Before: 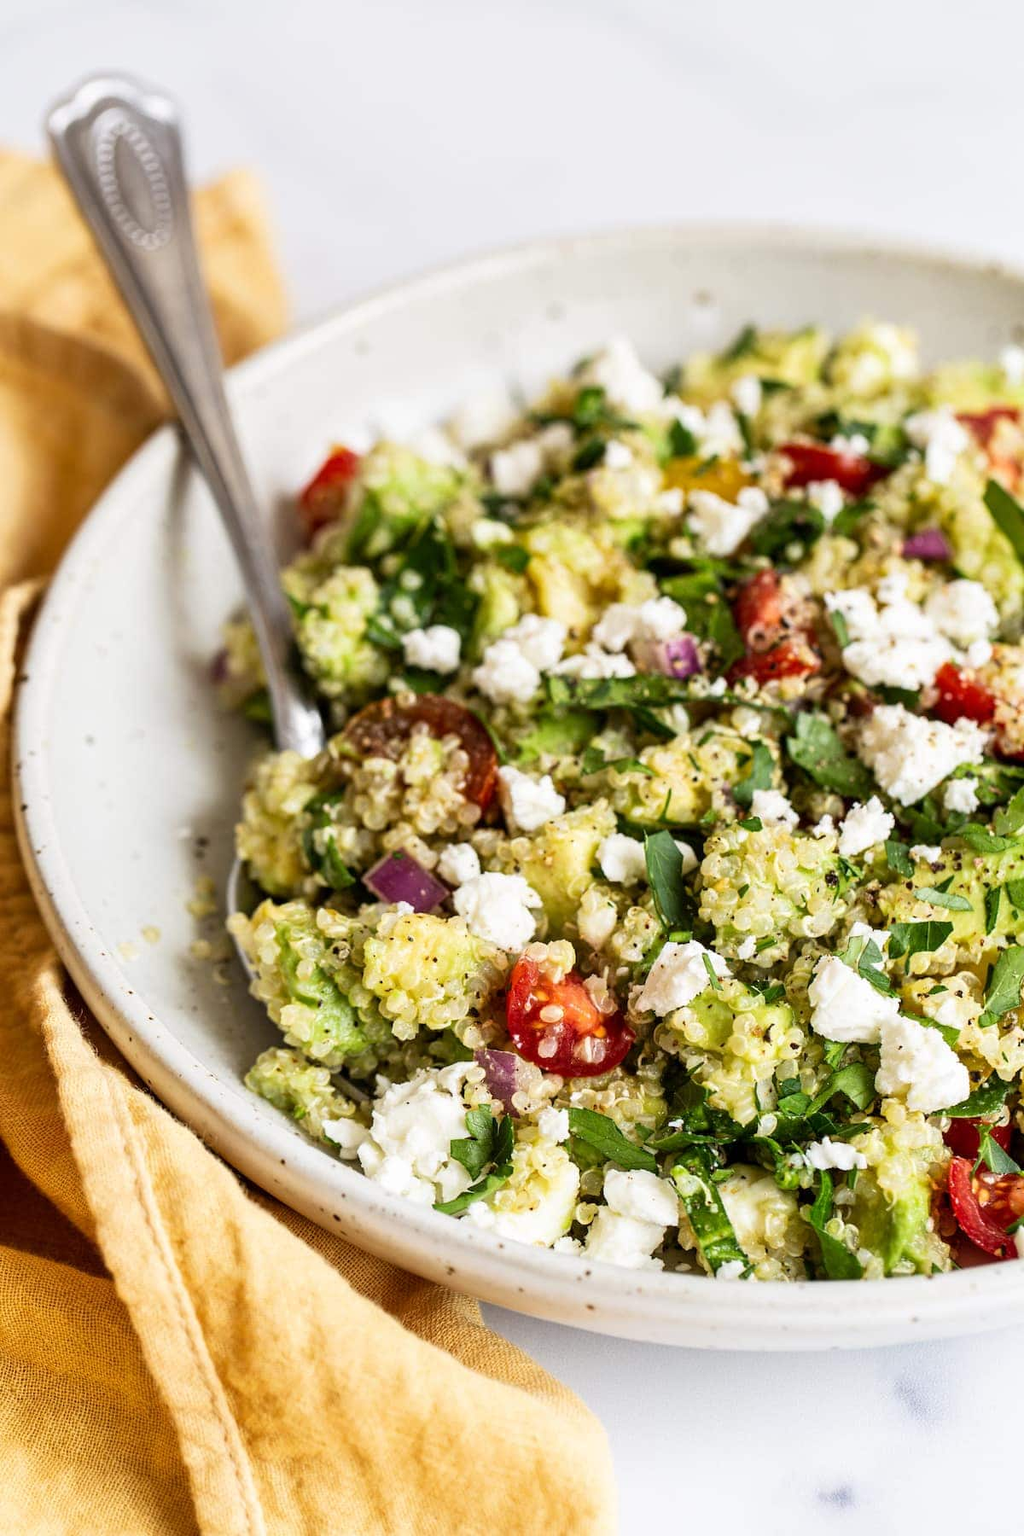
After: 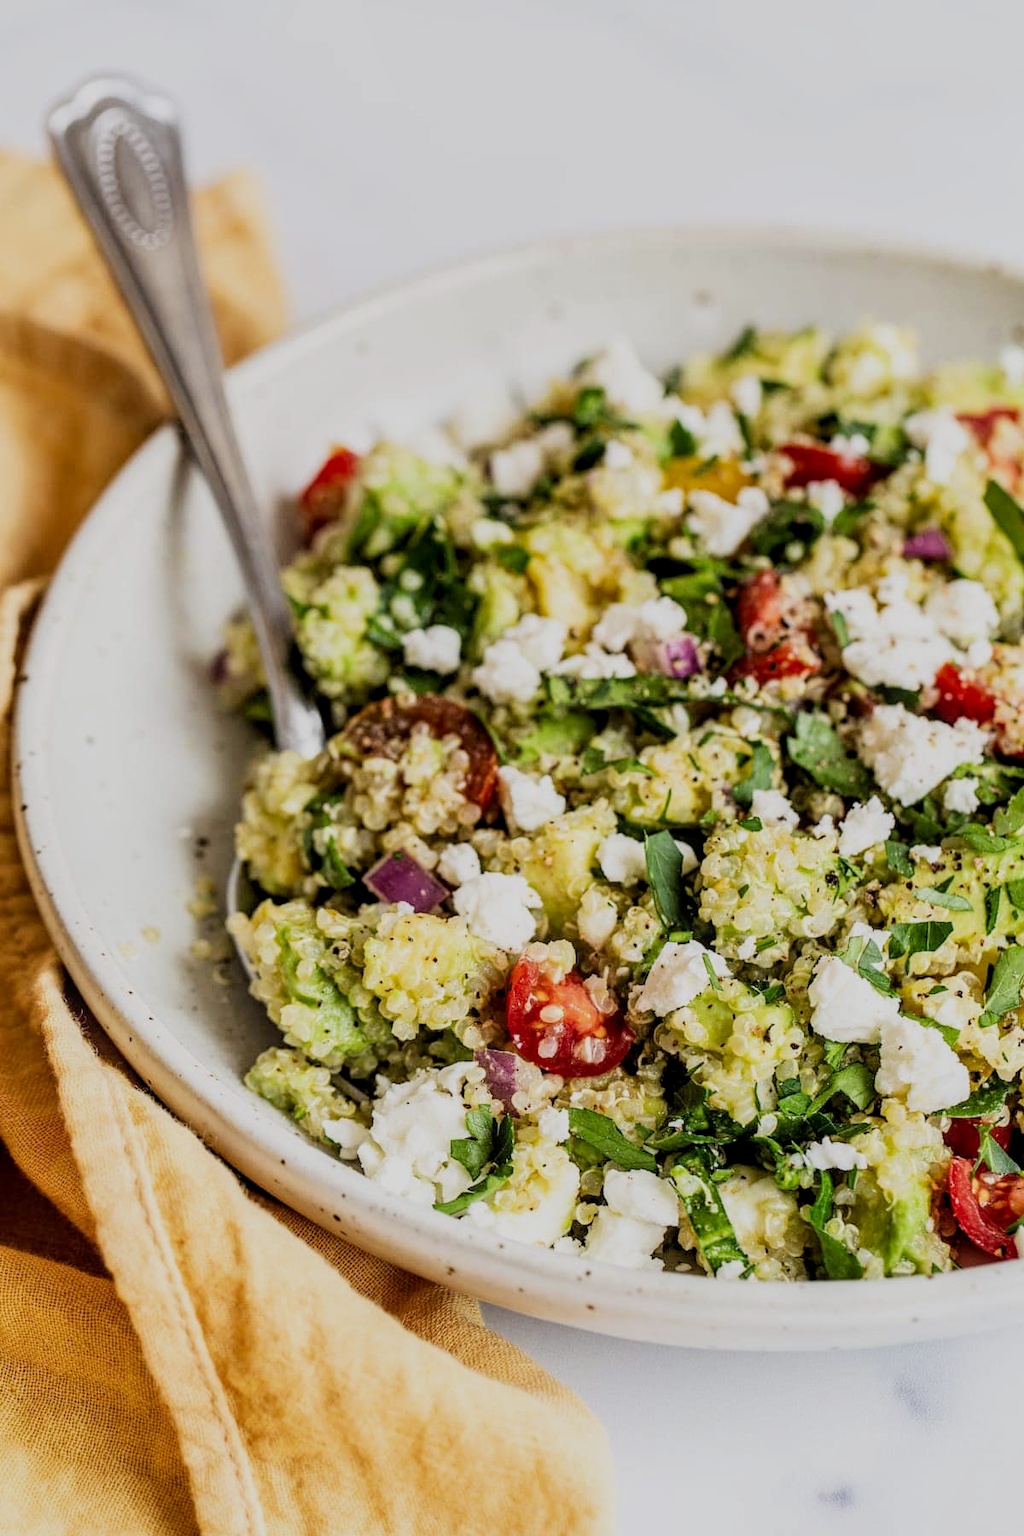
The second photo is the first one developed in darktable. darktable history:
local contrast: on, module defaults
filmic rgb: black relative exposure -7.65 EV, white relative exposure 4.56 EV, threshold 5.98 EV, hardness 3.61, enable highlight reconstruction true
